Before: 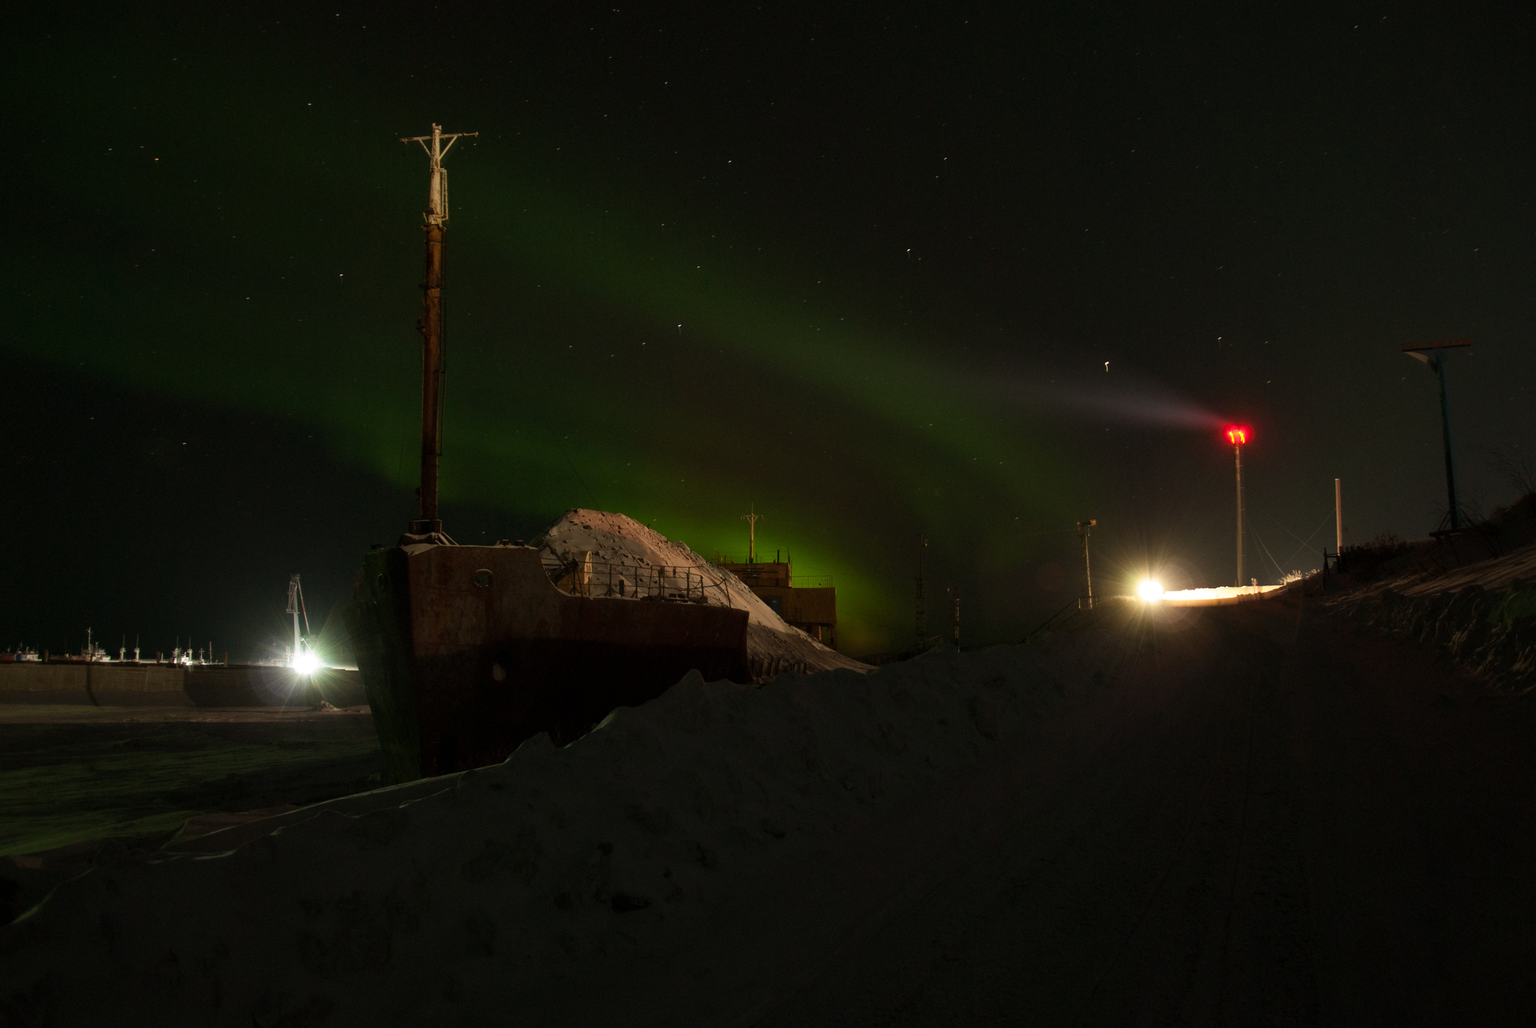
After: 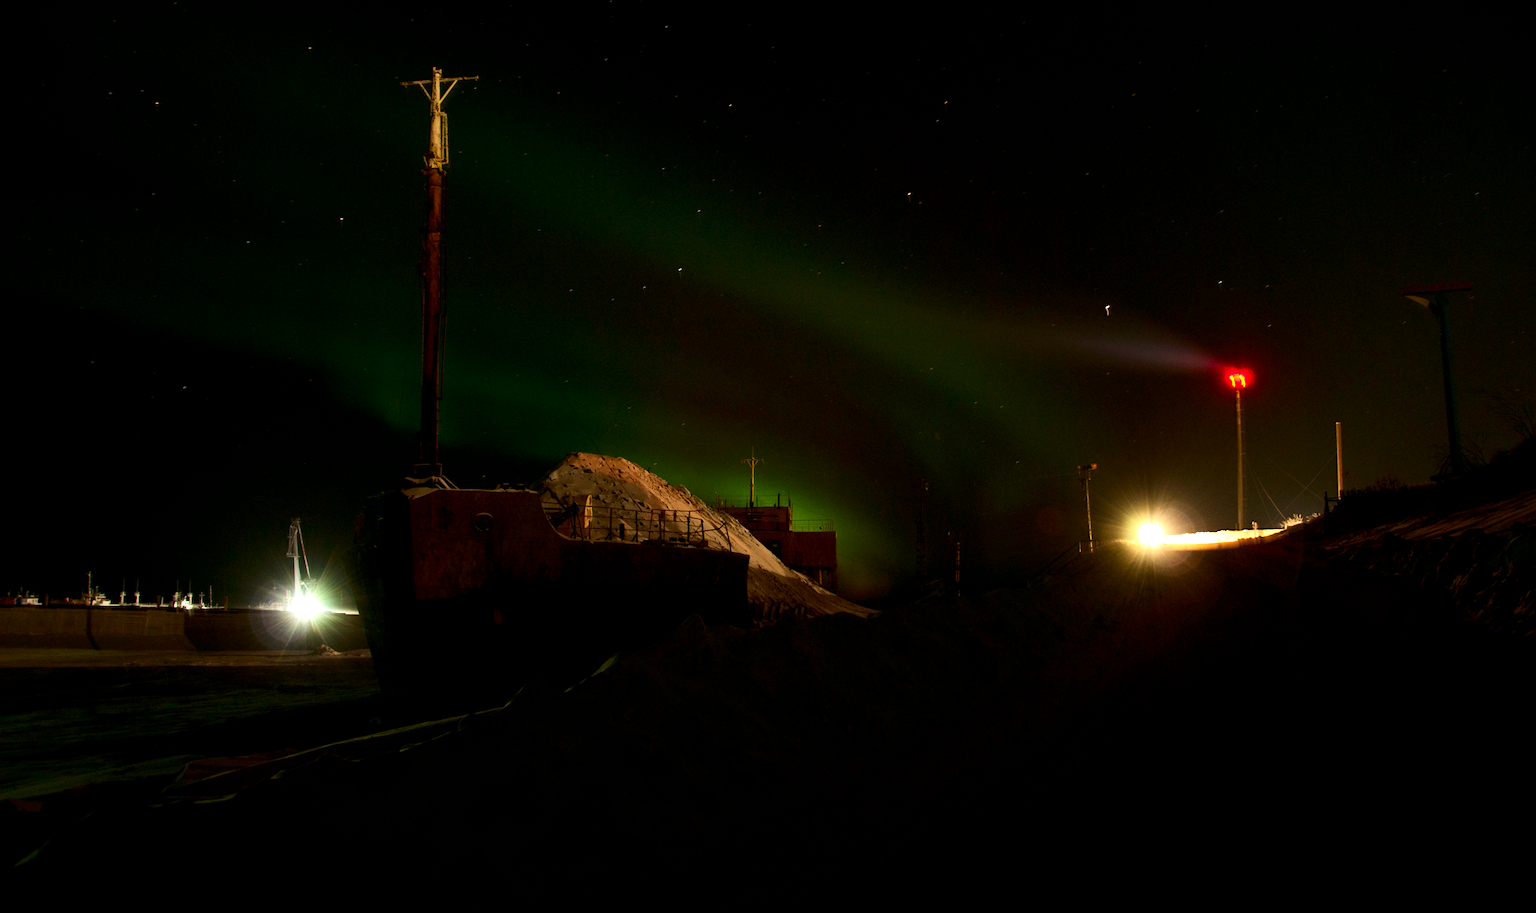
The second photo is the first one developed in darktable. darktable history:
color balance rgb: power › chroma 0.687%, power › hue 60°, perceptual saturation grading › global saturation -0.085%, contrast 5.074%
contrast brightness saturation: contrast 0.182, saturation 0.308
crop and rotate: top 5.508%, bottom 5.651%
exposure: black level correction 0.005, exposure 0.285 EV, compensate exposure bias true, compensate highlight preservation false
